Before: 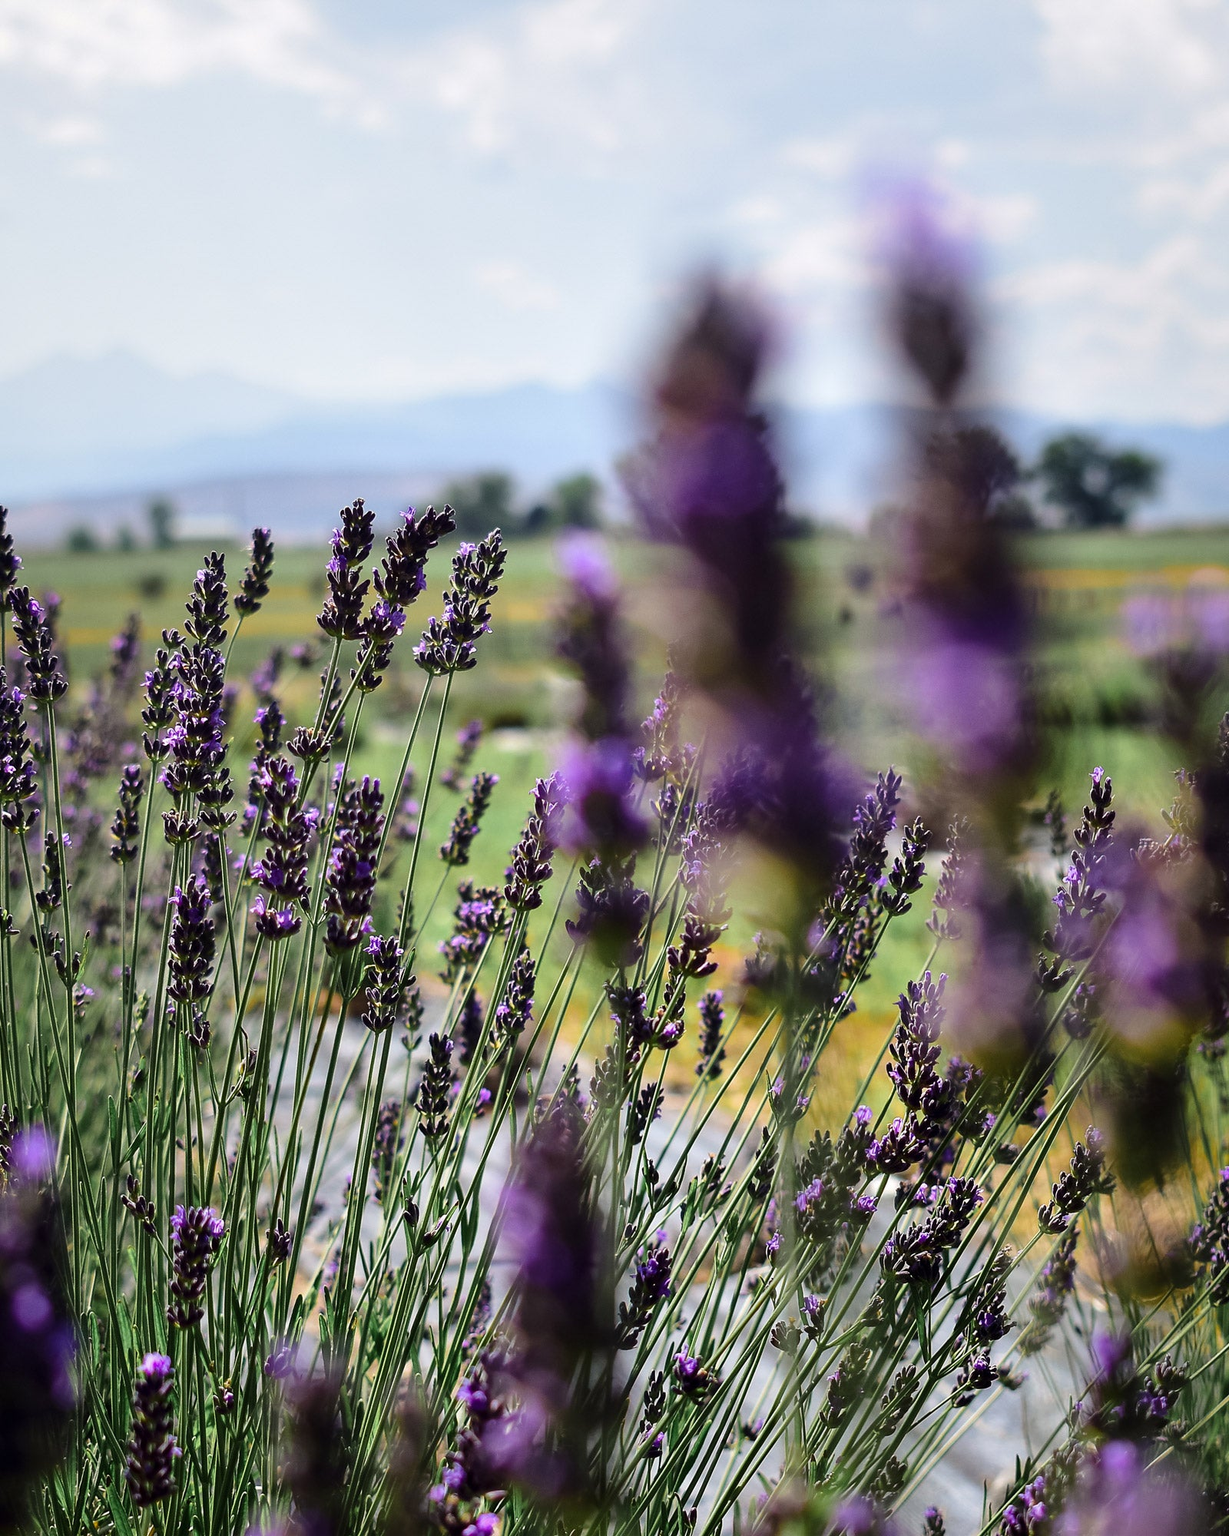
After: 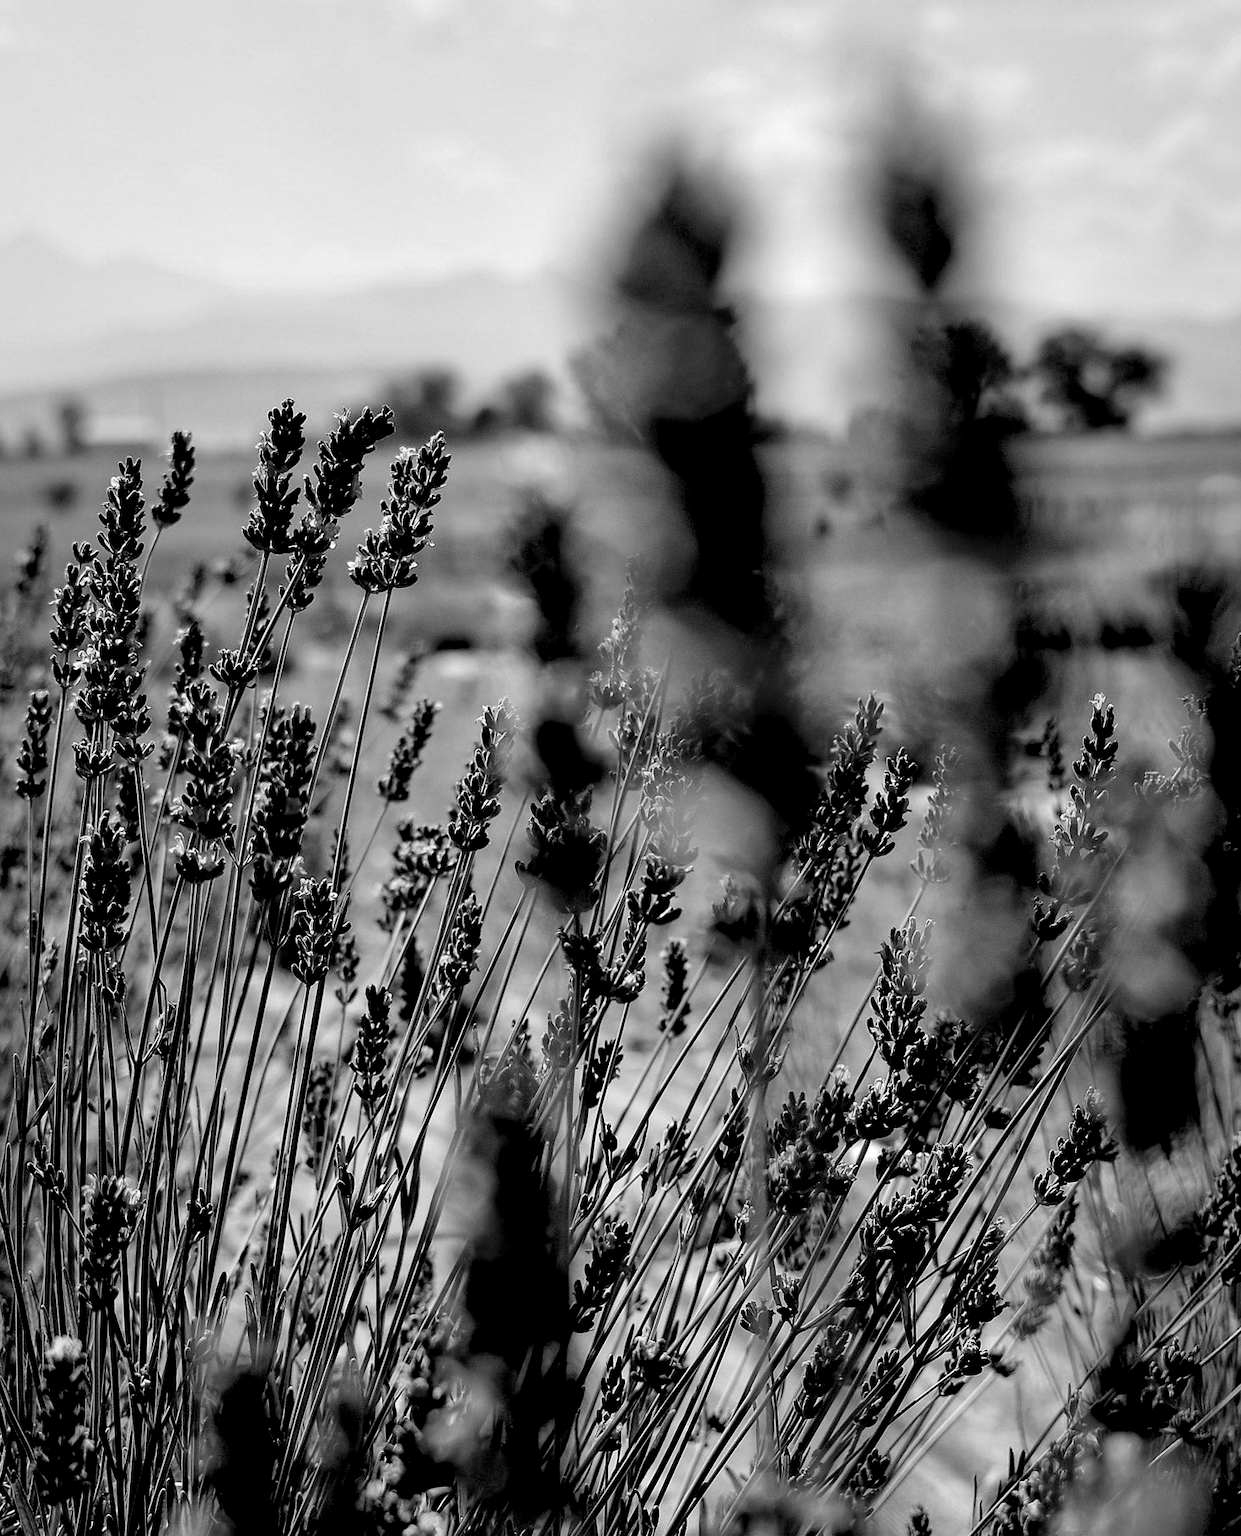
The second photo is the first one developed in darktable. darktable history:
crop and rotate: left 7.86%, top 8.837%
local contrast: highlights 102%, shadows 99%, detail 119%, midtone range 0.2
shadows and highlights: shadows 25.47, white point adjustment -2.84, highlights -29.68
exposure: black level correction 0.027, exposure 0.186 EV, compensate exposure bias true, compensate highlight preservation false
color zones: curves: ch0 [(0, 0.613) (0.01, 0.613) (0.245, 0.448) (0.498, 0.529) (0.642, 0.665) (0.879, 0.777) (0.99, 0.613)]; ch1 [(0, 0.272) (0.219, 0.127) (0.724, 0.346)]
color calibration: output gray [0.31, 0.36, 0.33, 0], illuminant same as pipeline (D50), adaptation XYZ, x 0.345, y 0.358, temperature 5004.53 K
